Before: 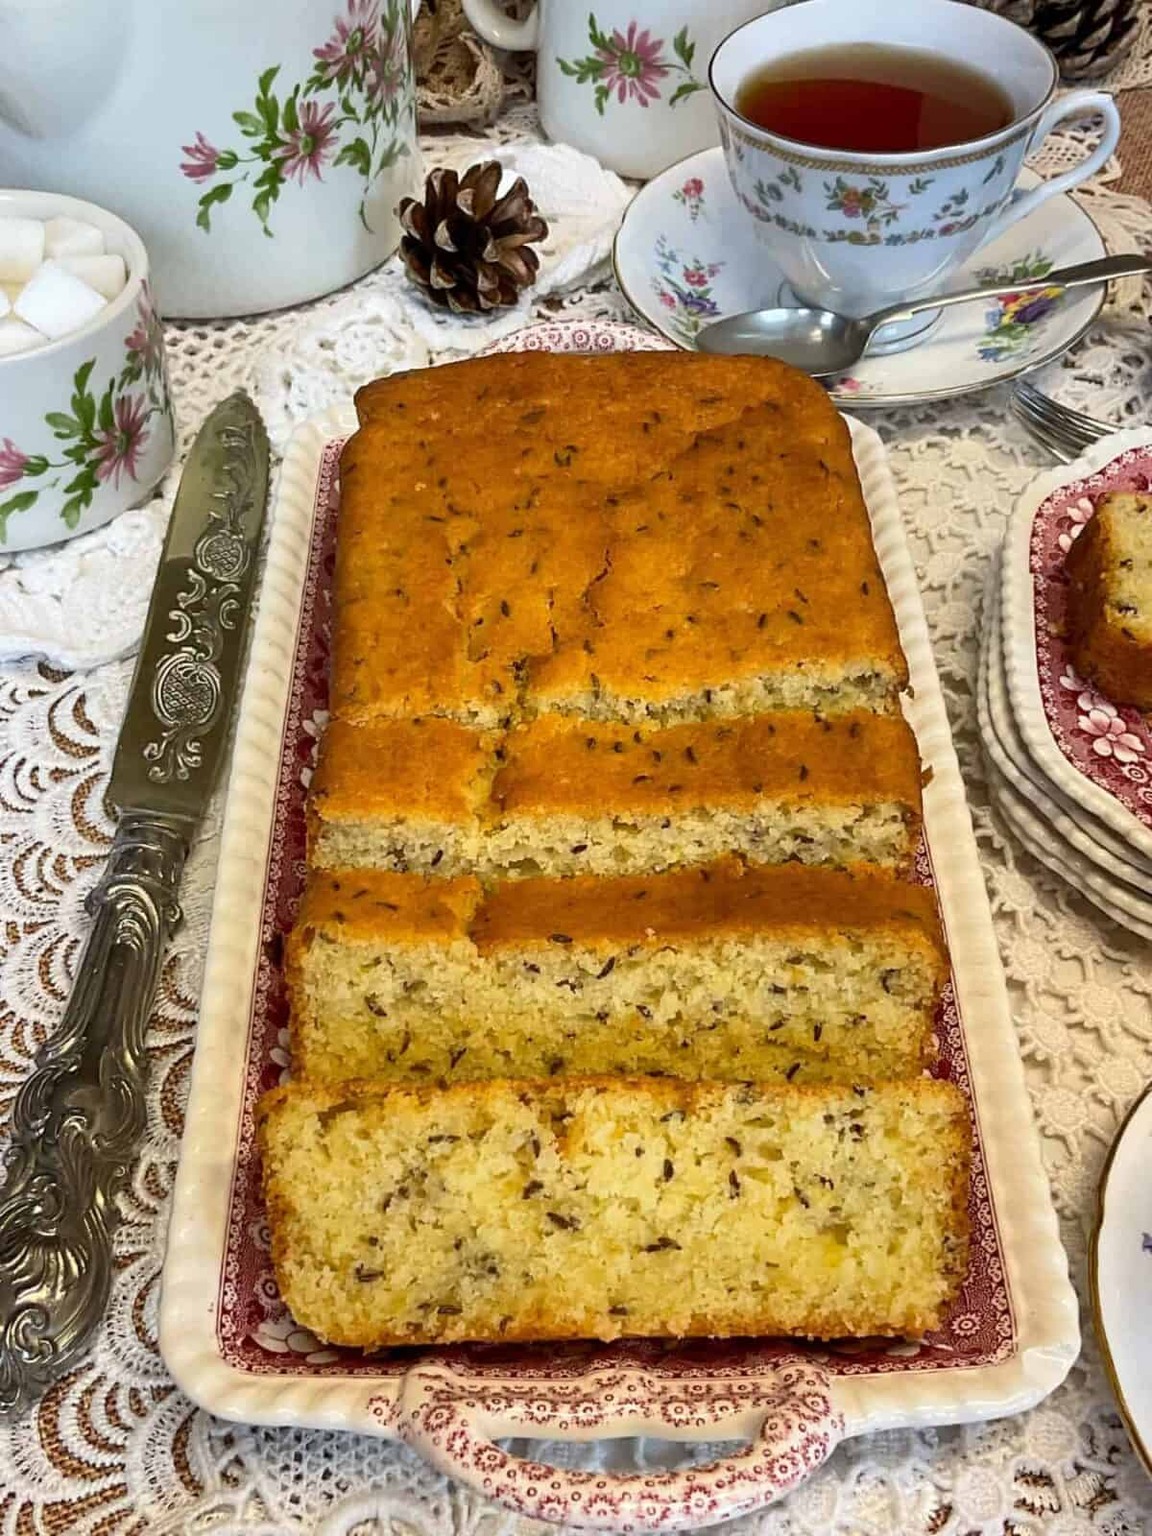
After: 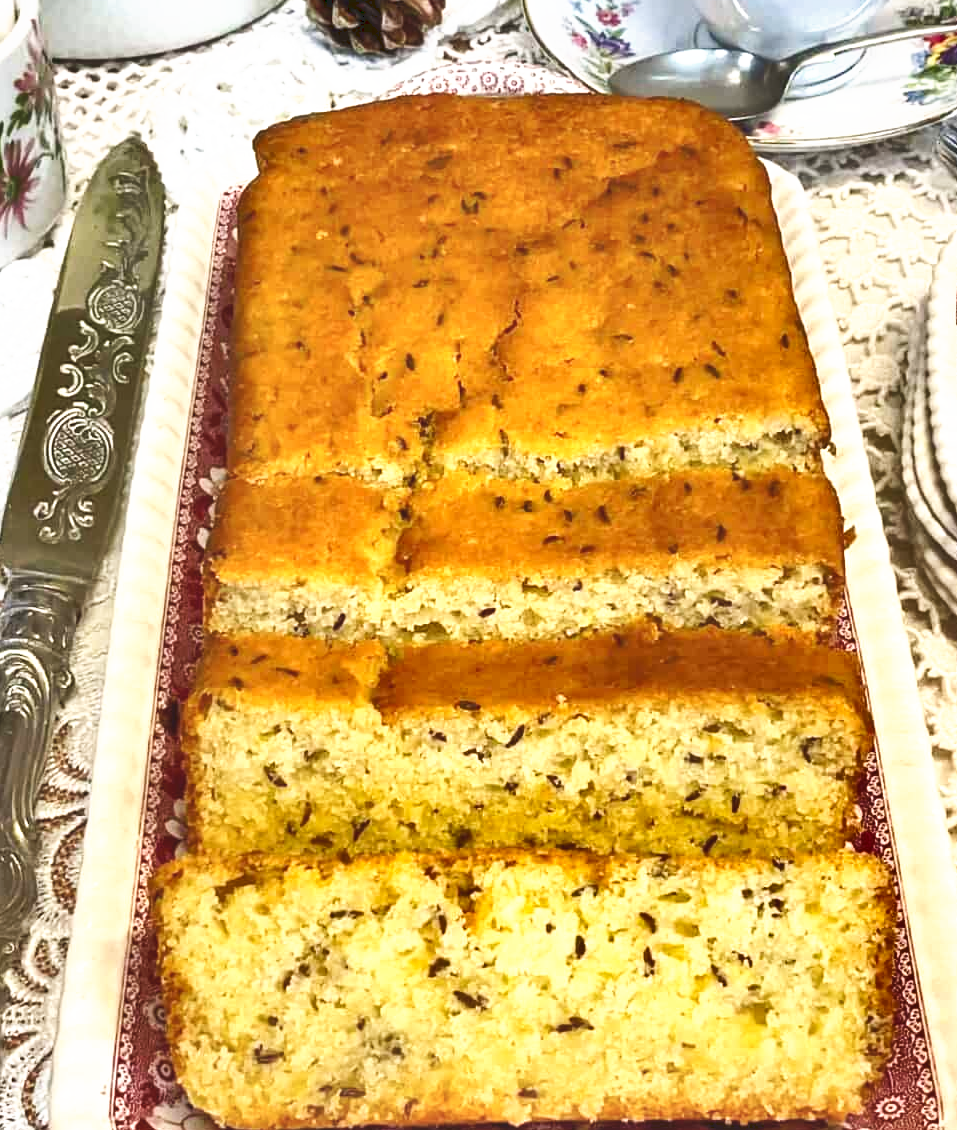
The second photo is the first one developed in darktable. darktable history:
crop: left 9.722%, top 17.01%, right 10.512%, bottom 12.363%
shadows and highlights: shadows 11.79, white point adjustment 1.25, soften with gaussian
tone curve: curves: ch0 [(0, 0) (0.003, 0.115) (0.011, 0.133) (0.025, 0.157) (0.044, 0.182) (0.069, 0.209) (0.1, 0.239) (0.136, 0.279) (0.177, 0.326) (0.224, 0.379) (0.277, 0.436) (0.335, 0.507) (0.399, 0.587) (0.468, 0.671) (0.543, 0.75) (0.623, 0.837) (0.709, 0.916) (0.801, 0.978) (0.898, 0.985) (1, 1)], preserve colors none
